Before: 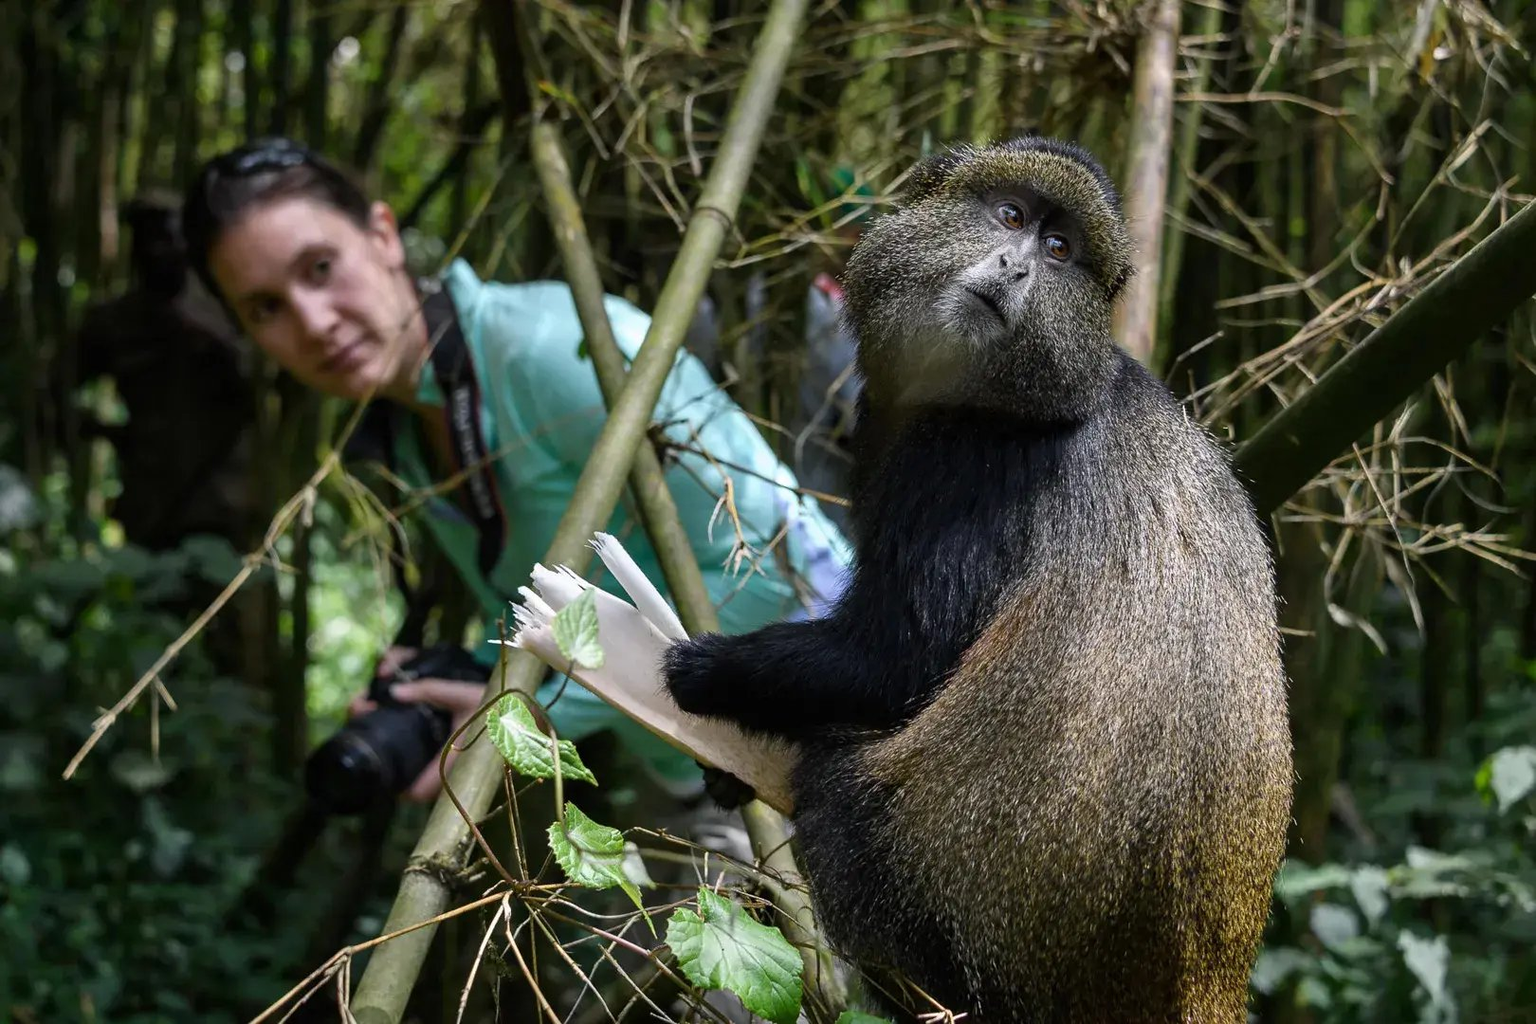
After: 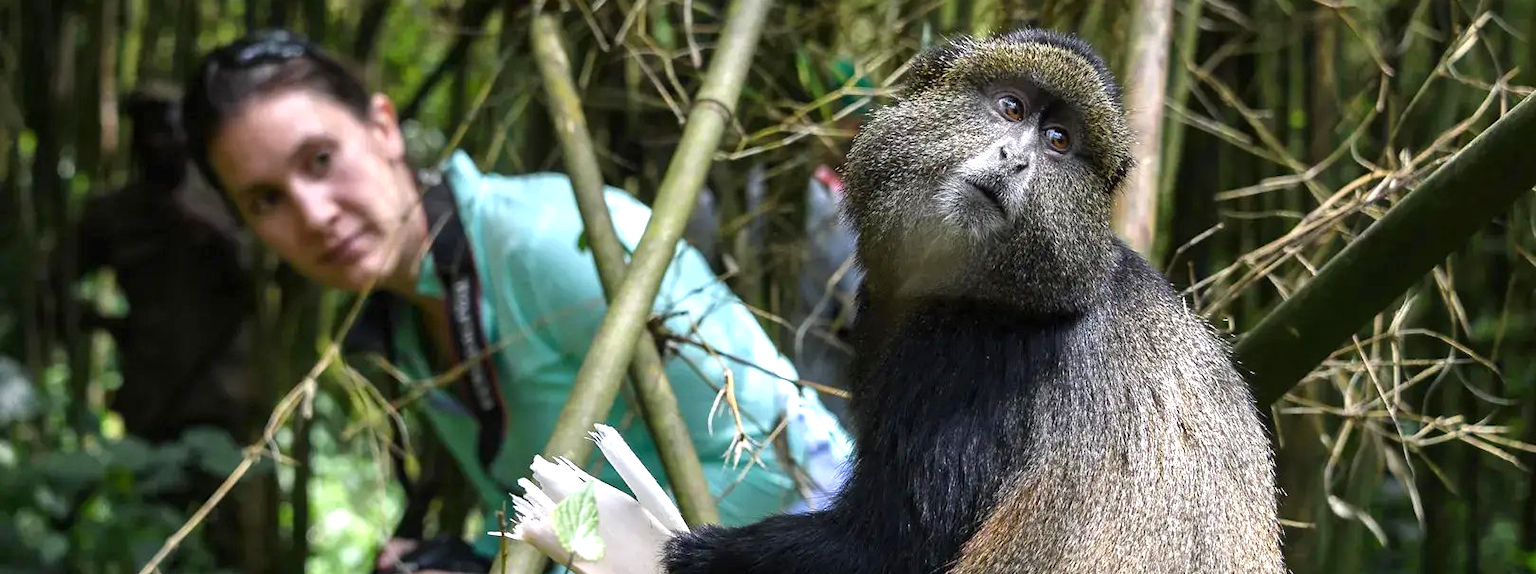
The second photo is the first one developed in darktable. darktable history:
crop and rotate: top 10.605%, bottom 33.274%
exposure: black level correction 0, exposure 0.7 EV, compensate exposure bias true, compensate highlight preservation false
